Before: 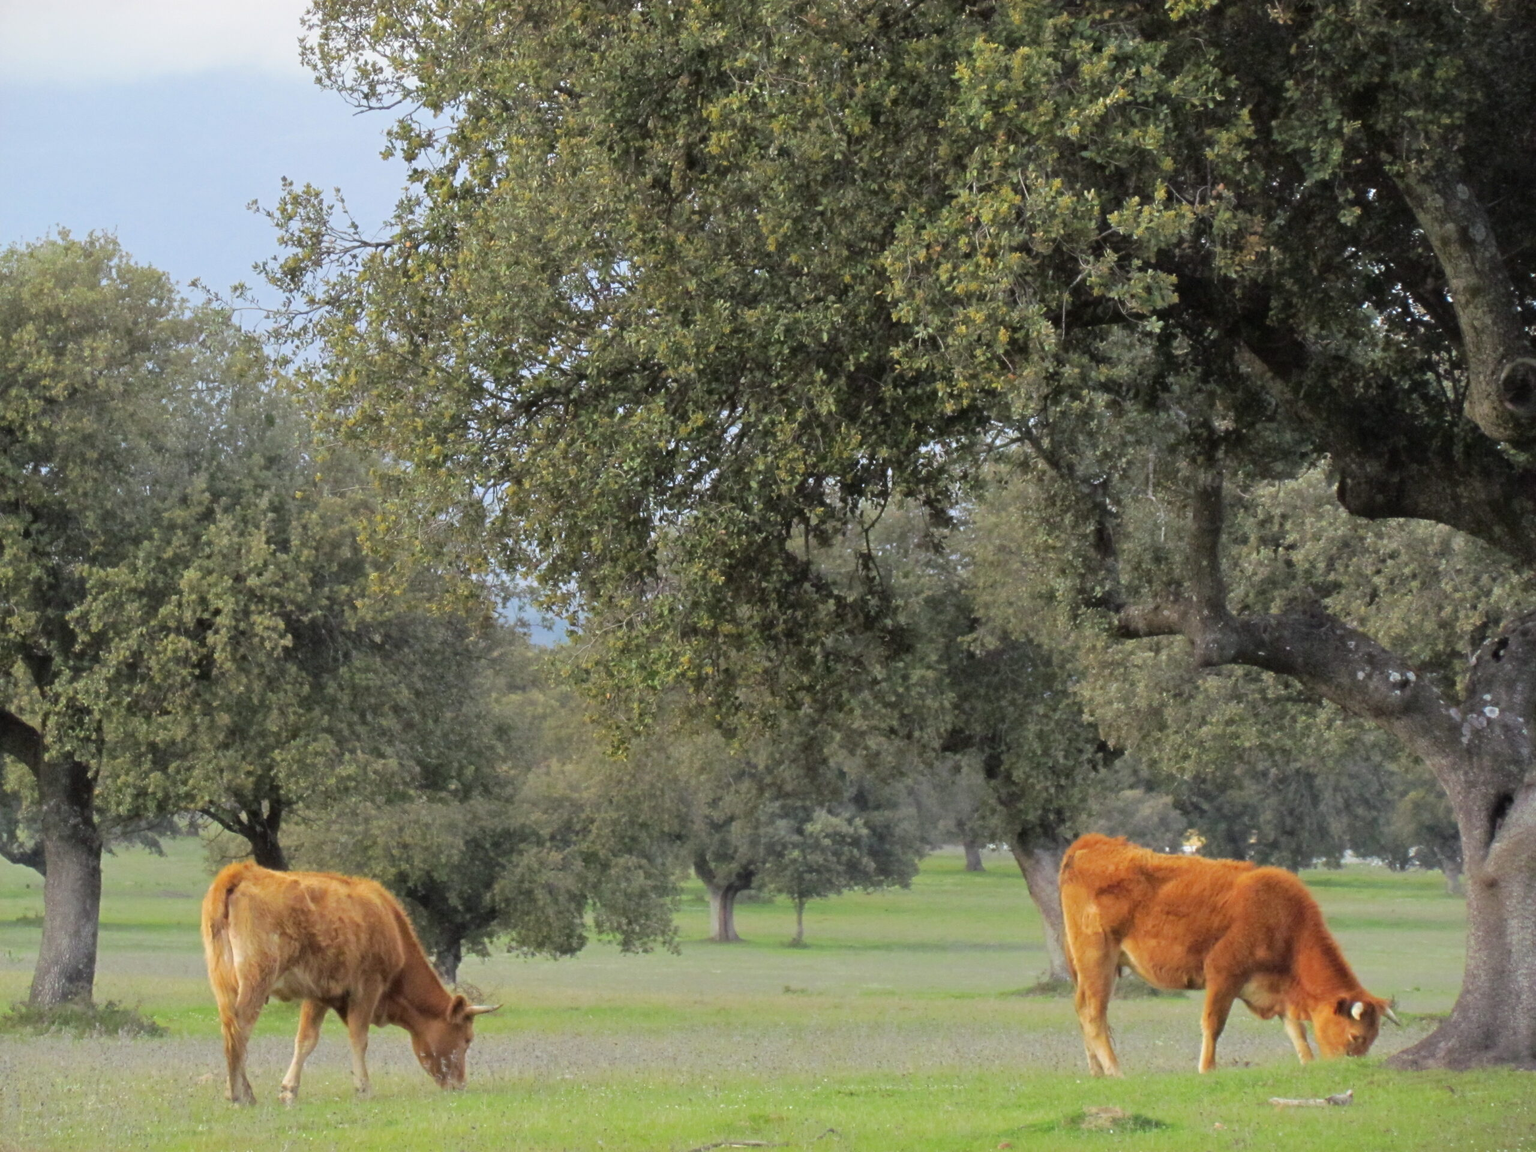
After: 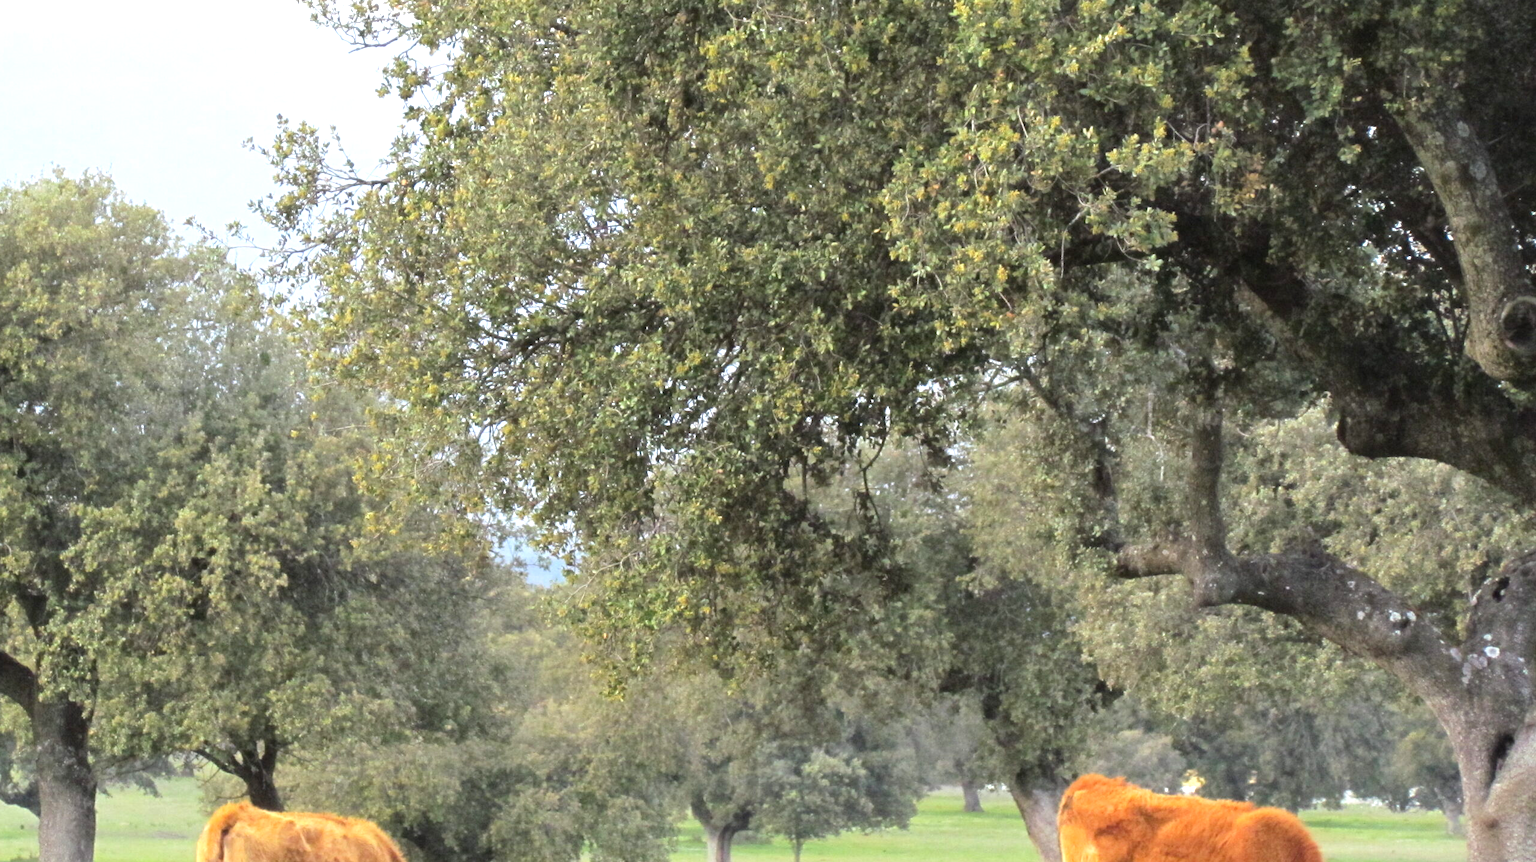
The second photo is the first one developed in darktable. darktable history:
crop: left 0.41%, top 5.518%, bottom 19.904%
exposure: black level correction 0, exposure 0.899 EV, compensate exposure bias true, compensate highlight preservation false
